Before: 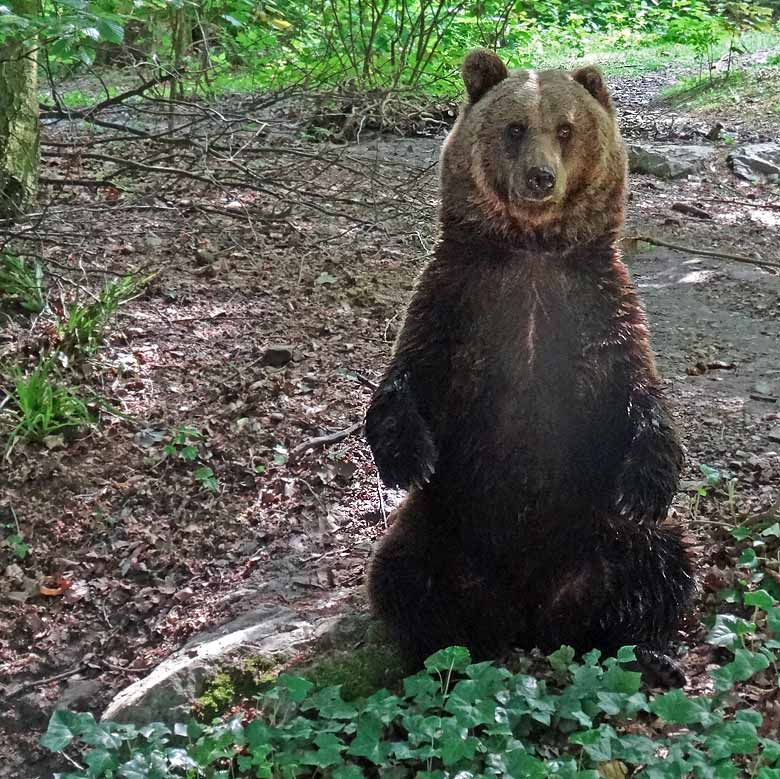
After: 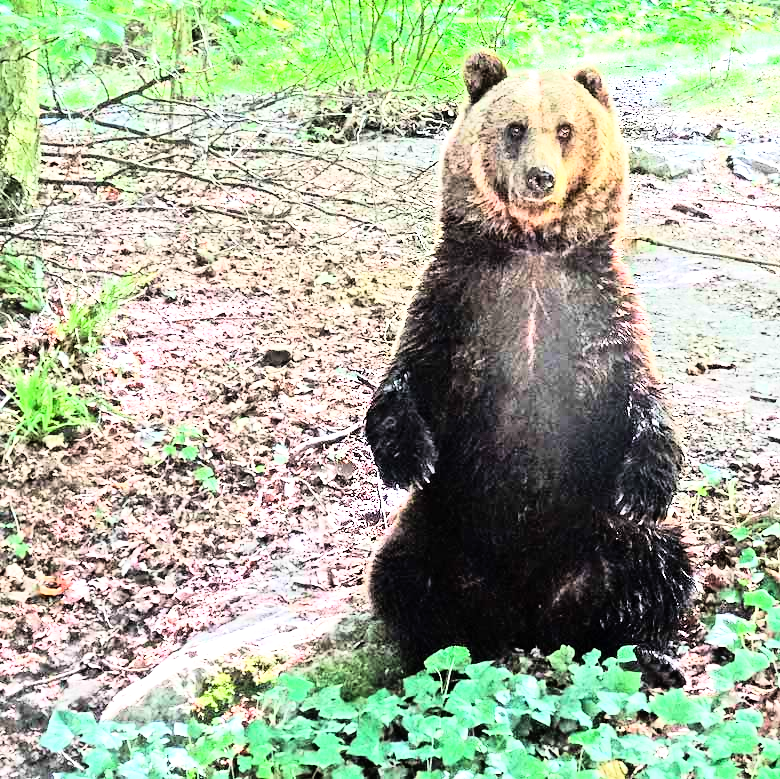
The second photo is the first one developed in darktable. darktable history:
rgb curve: curves: ch0 [(0, 0) (0.21, 0.15) (0.24, 0.21) (0.5, 0.75) (0.75, 0.96) (0.89, 0.99) (1, 1)]; ch1 [(0, 0.02) (0.21, 0.13) (0.25, 0.2) (0.5, 0.67) (0.75, 0.9) (0.89, 0.97) (1, 1)]; ch2 [(0, 0.02) (0.21, 0.13) (0.25, 0.2) (0.5, 0.67) (0.75, 0.9) (0.89, 0.97) (1, 1)], compensate middle gray true
exposure: black level correction 0, exposure 1.45 EV, compensate exposure bias true, compensate highlight preservation false
